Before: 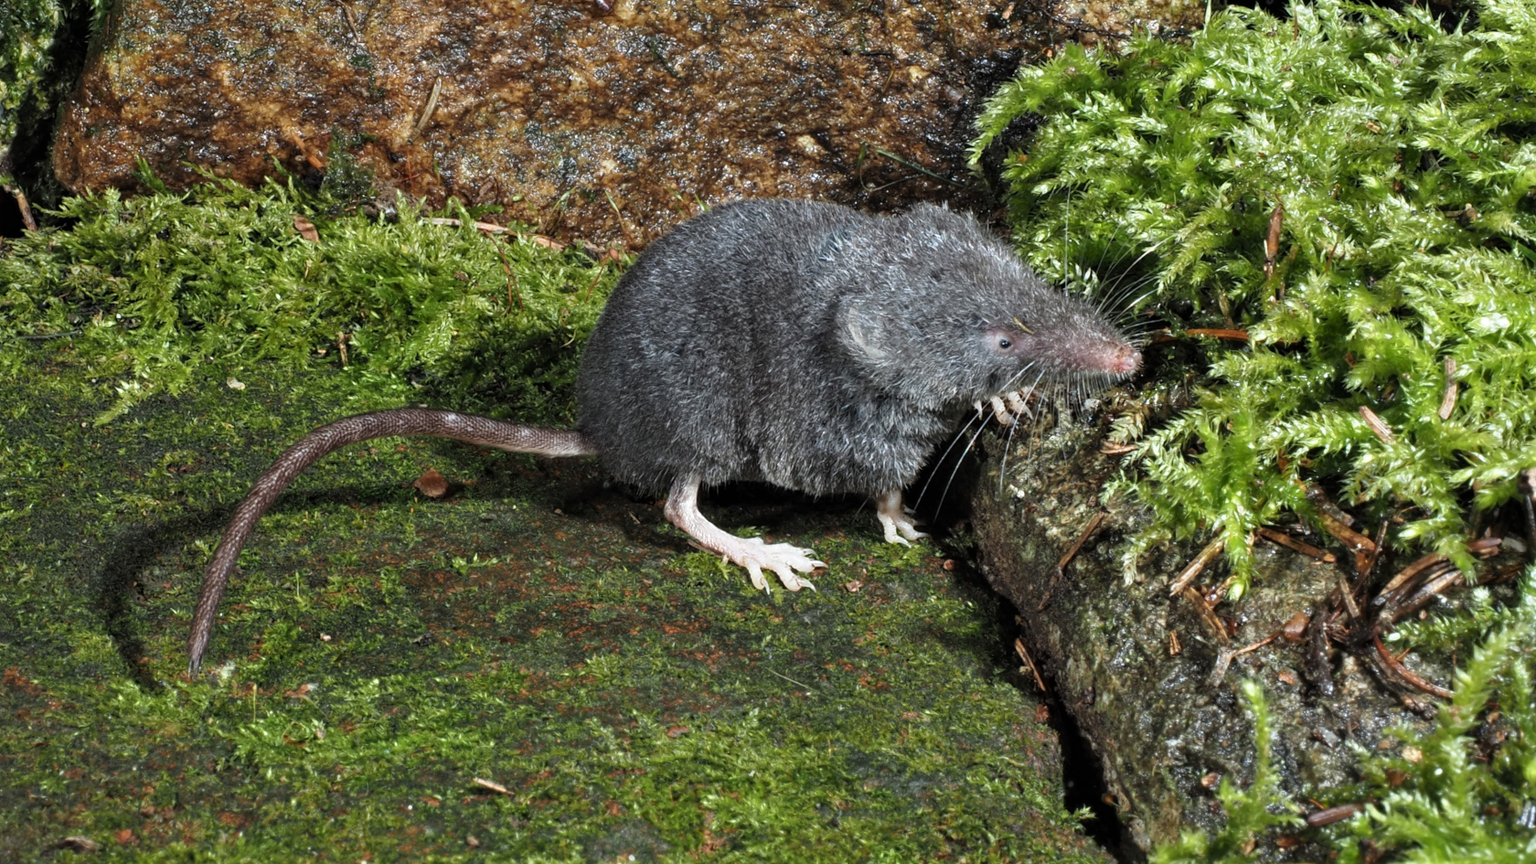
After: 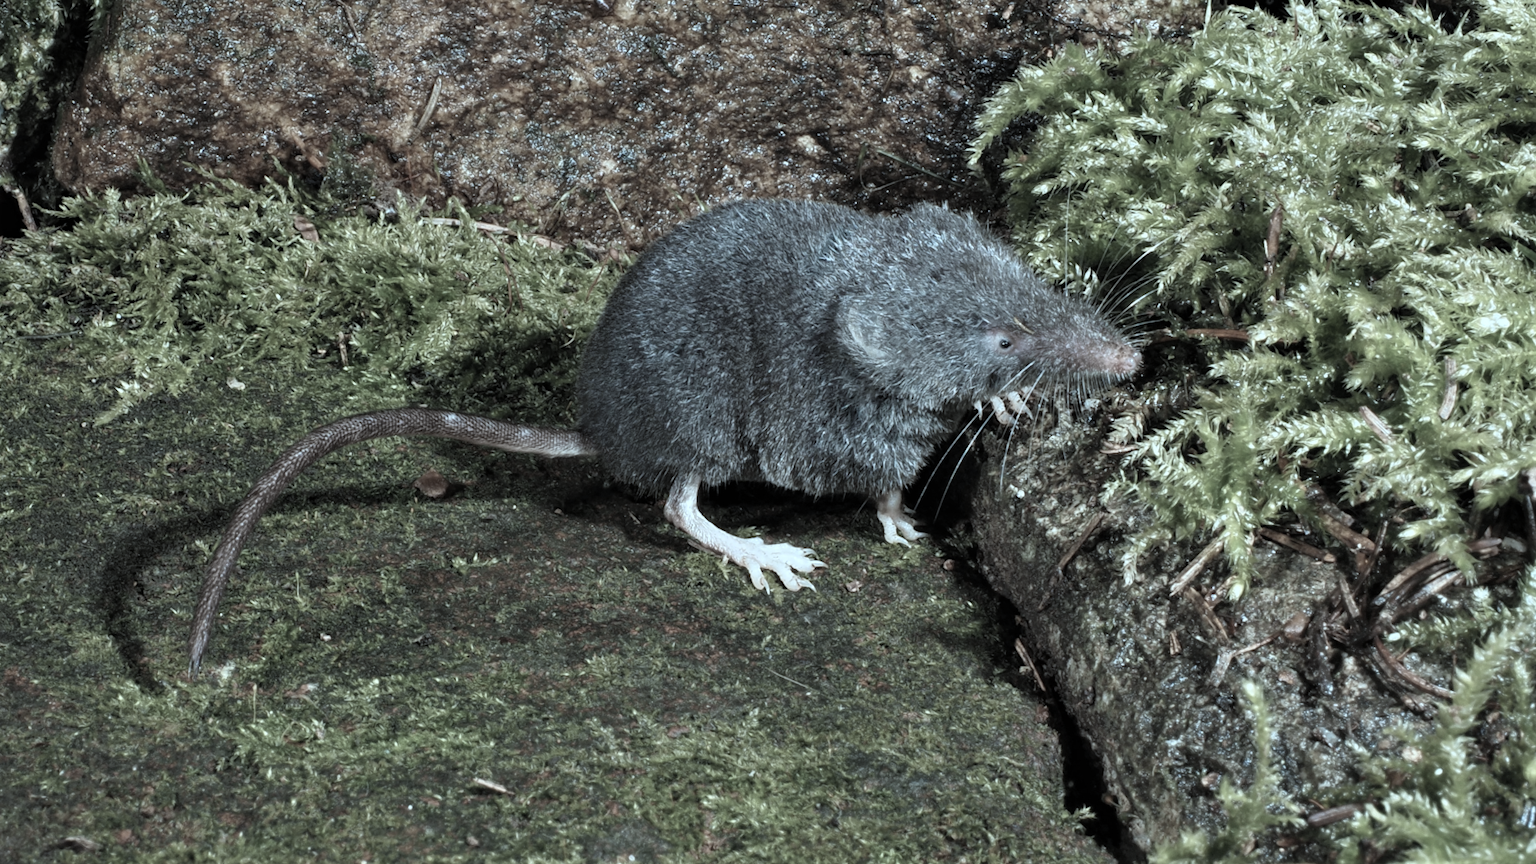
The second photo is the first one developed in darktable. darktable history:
color zones: curves: ch1 [(0.238, 0.163) (0.476, 0.2) (0.733, 0.322) (0.848, 0.134)]
color correction: highlights a* -11.71, highlights b* -15.58
